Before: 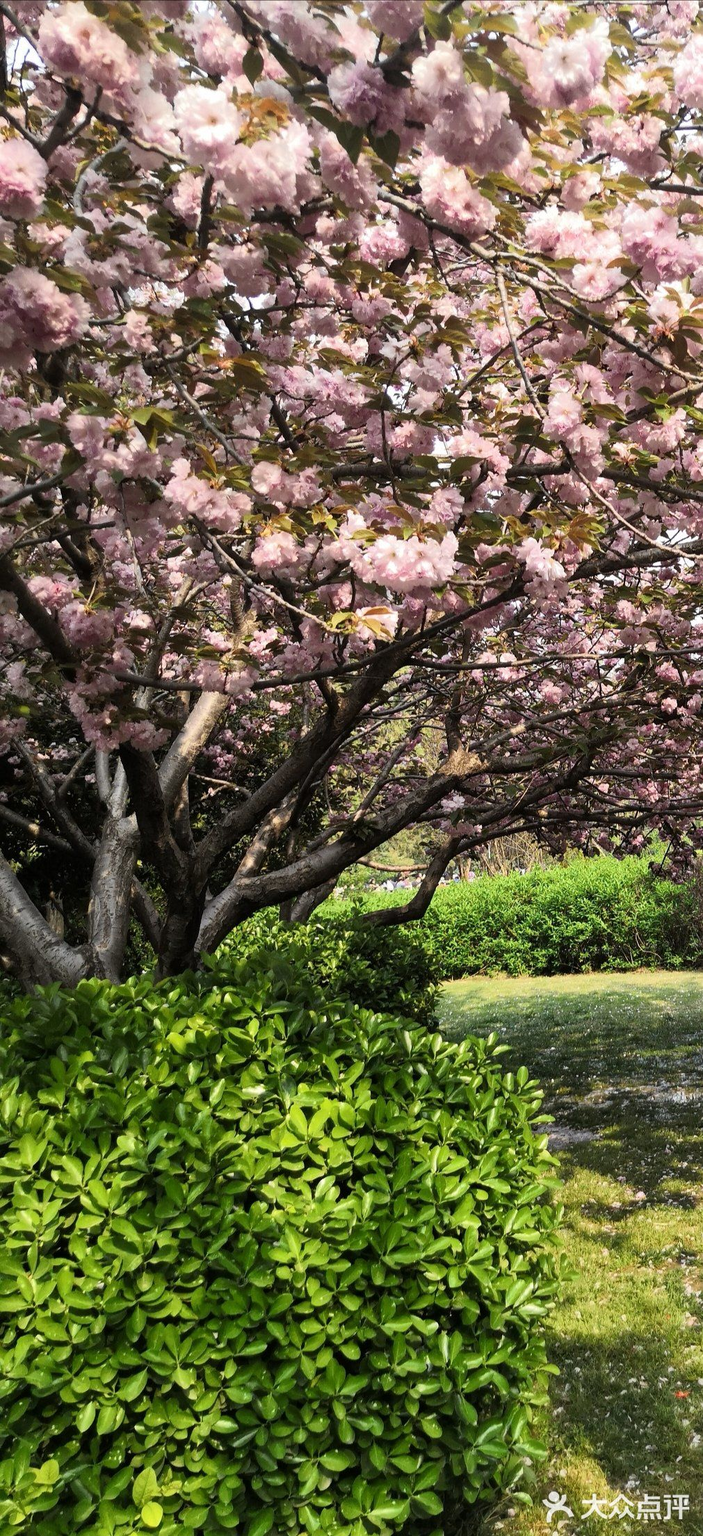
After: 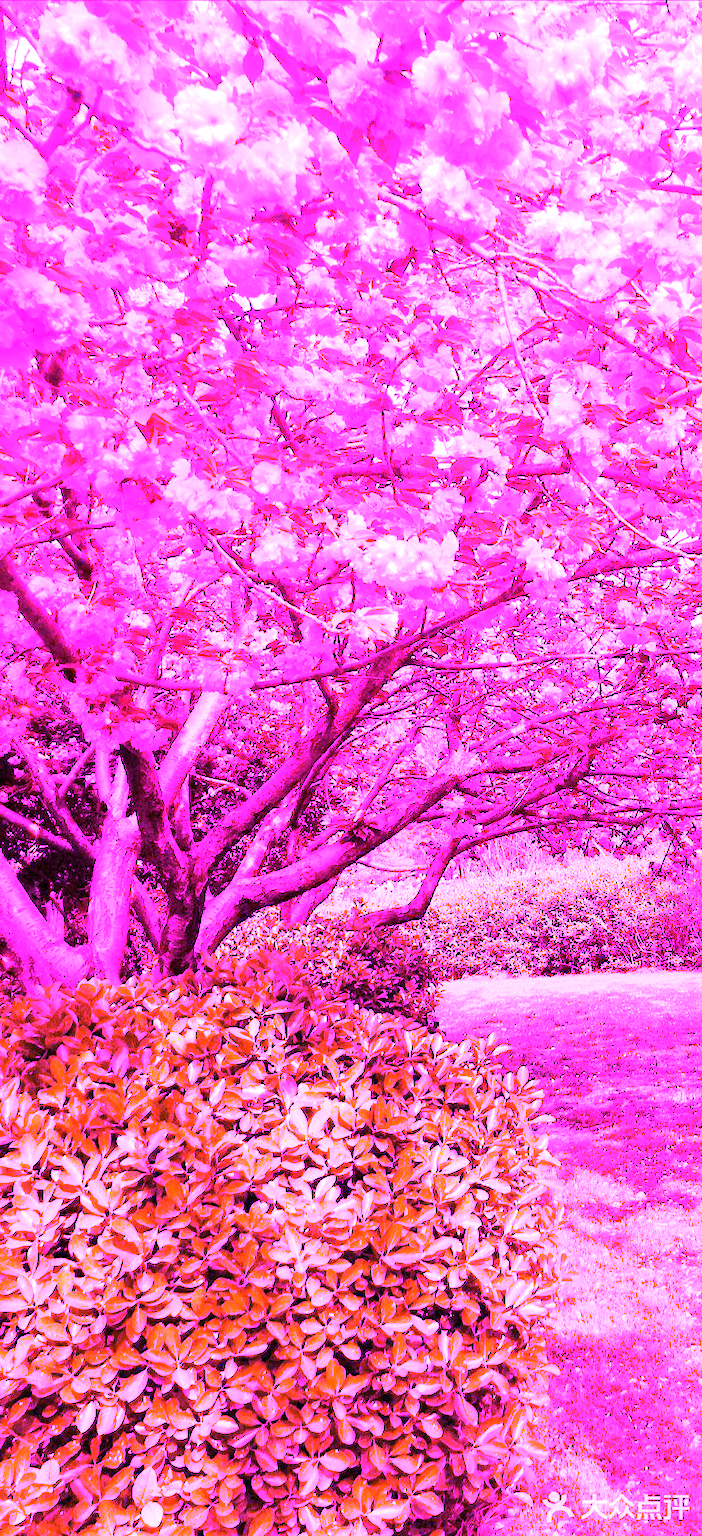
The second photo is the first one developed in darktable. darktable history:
exposure: compensate highlight preservation false
white balance: red 8, blue 8
rotate and perspective: automatic cropping original format, crop left 0, crop top 0
